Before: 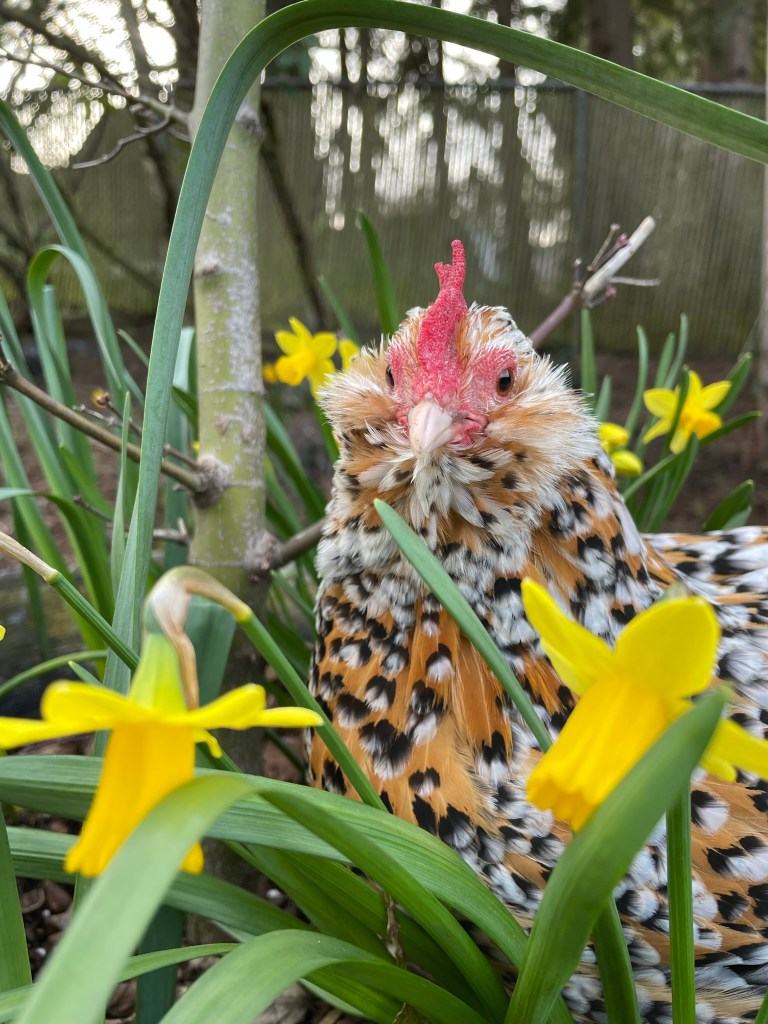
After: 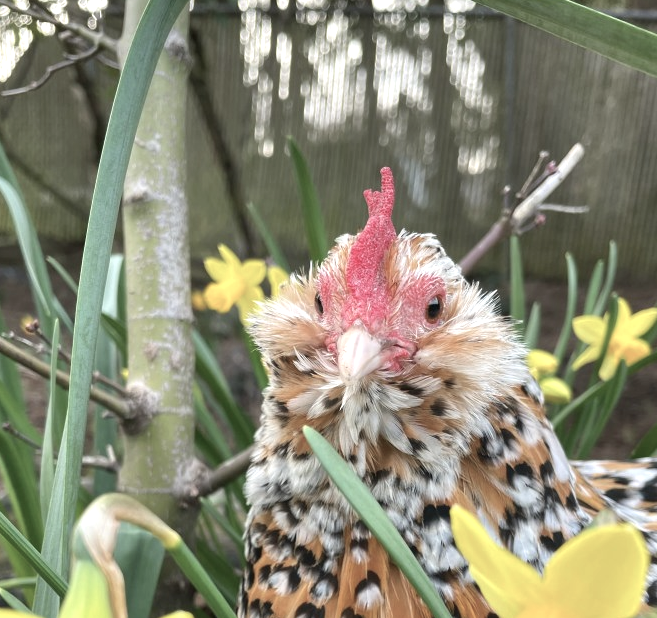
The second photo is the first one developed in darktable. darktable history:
color balance: input saturation 100.43%, contrast fulcrum 14.22%, output saturation 70.41%
exposure: black level correction 0, exposure 0.4 EV, compensate exposure bias true, compensate highlight preservation false
crop and rotate: left 9.345%, top 7.22%, right 4.982%, bottom 32.331%
